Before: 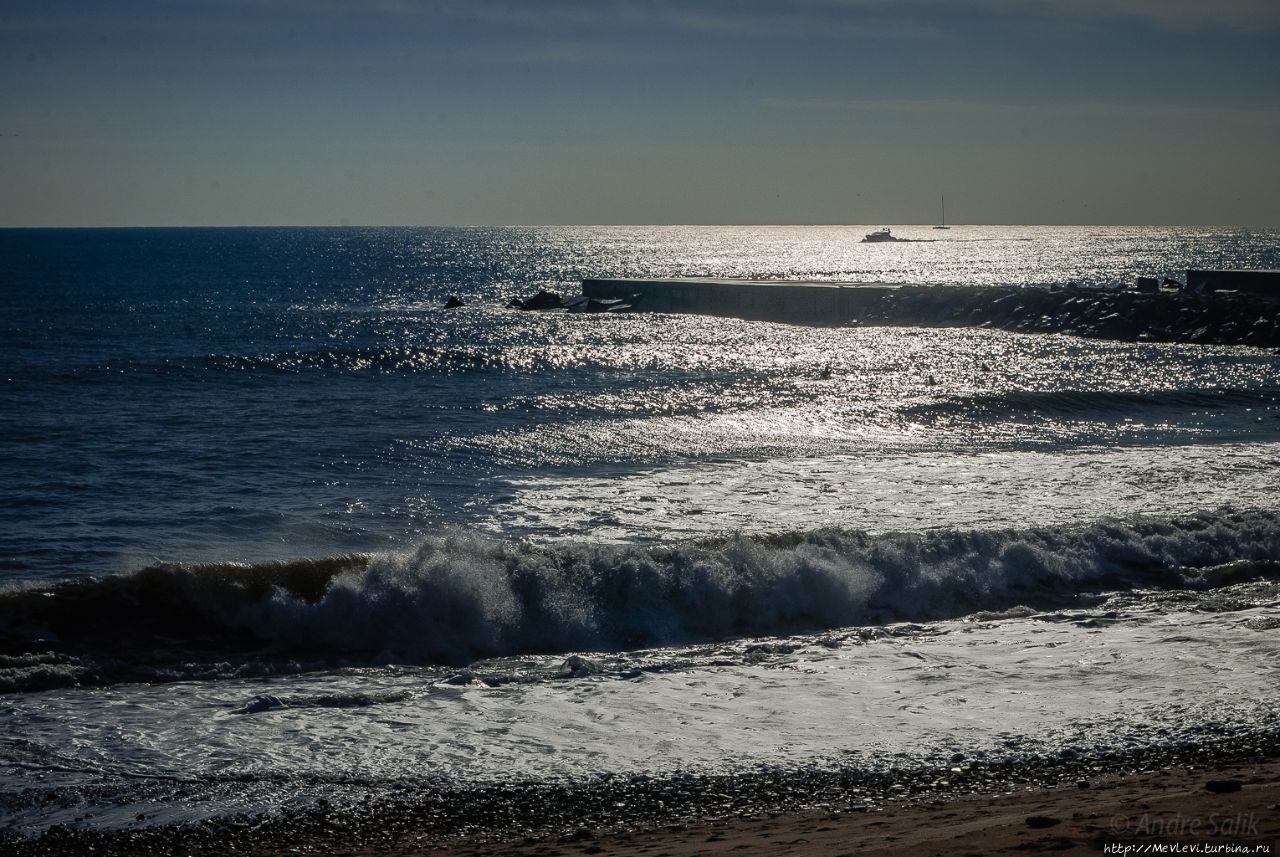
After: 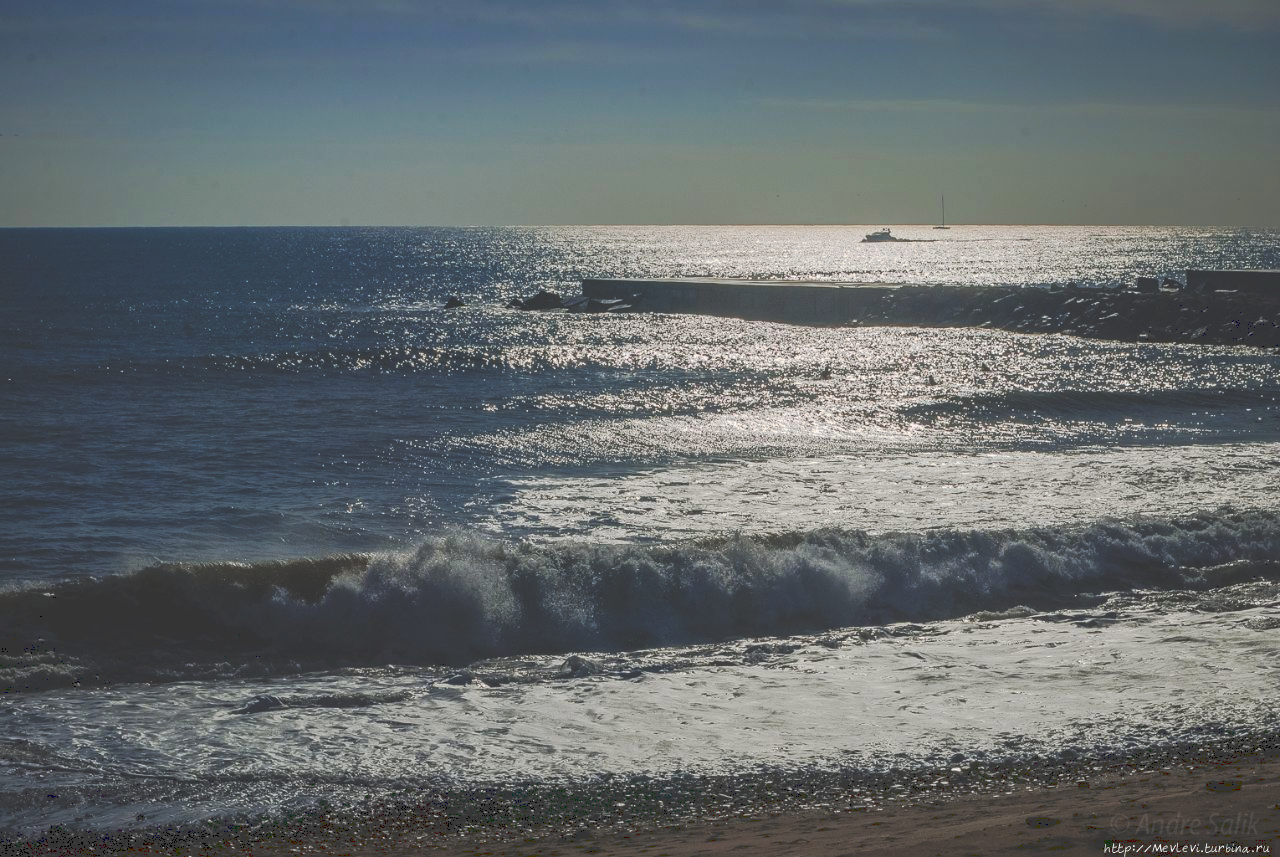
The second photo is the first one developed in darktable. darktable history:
color balance rgb: perceptual saturation grading › global saturation 20%, global vibrance 20%
tone curve: curves: ch0 [(0, 0) (0.003, 0.217) (0.011, 0.217) (0.025, 0.229) (0.044, 0.243) (0.069, 0.253) (0.1, 0.265) (0.136, 0.281) (0.177, 0.305) (0.224, 0.331) (0.277, 0.369) (0.335, 0.415) (0.399, 0.472) (0.468, 0.543) (0.543, 0.609) (0.623, 0.676) (0.709, 0.734) (0.801, 0.798) (0.898, 0.849) (1, 1)], preserve colors none
